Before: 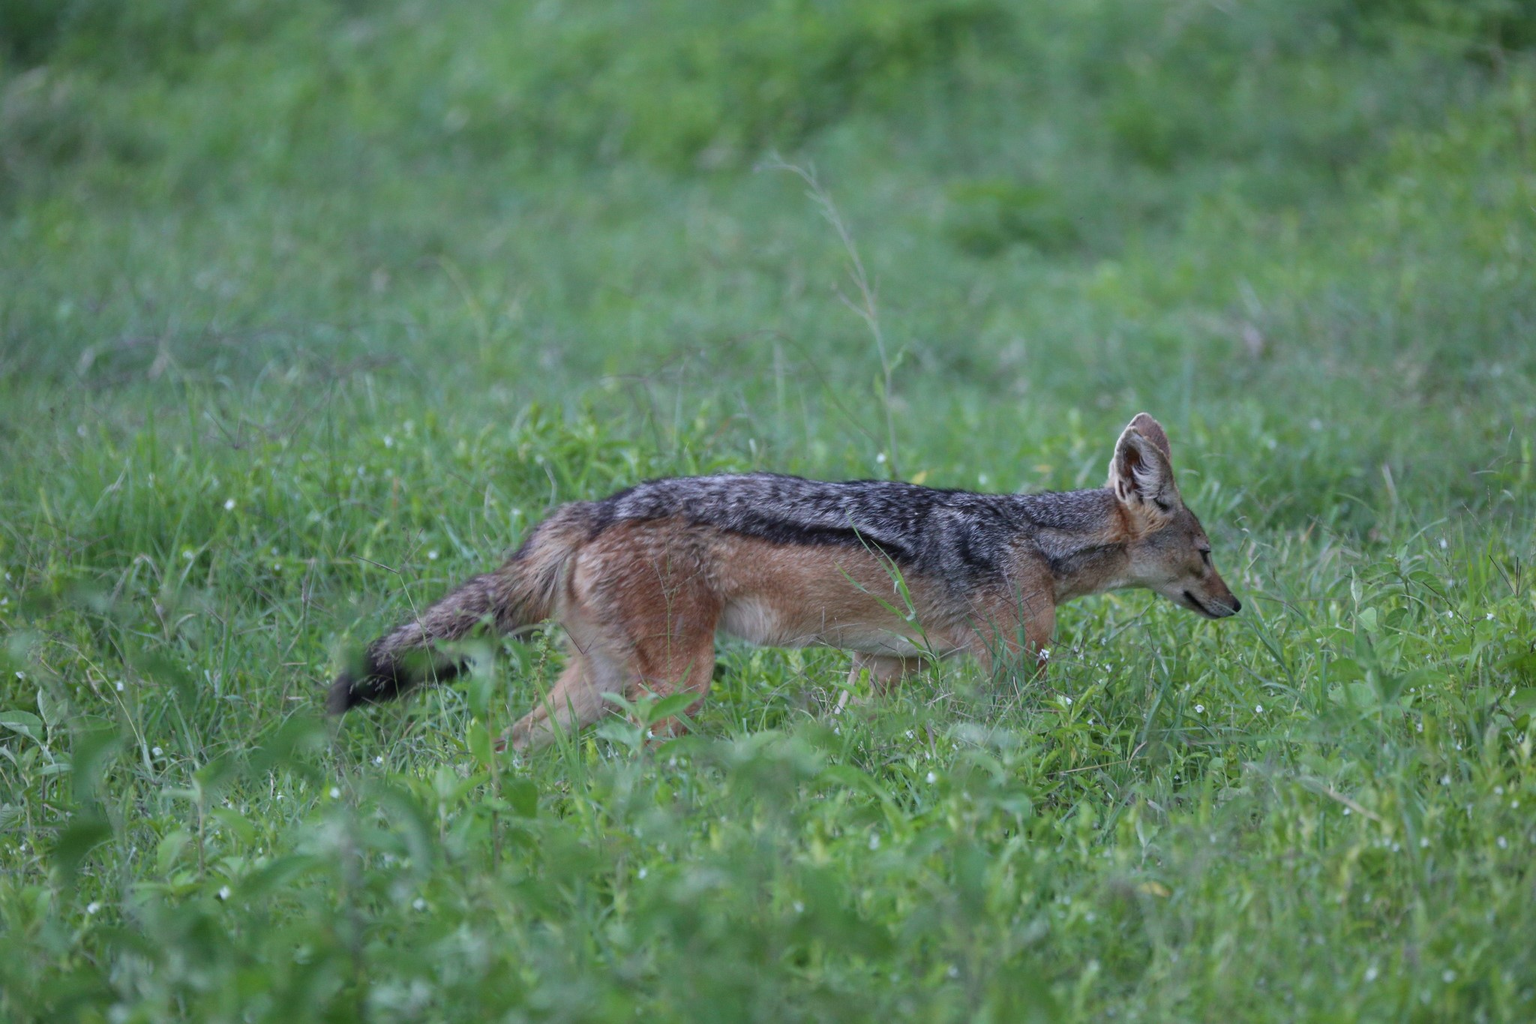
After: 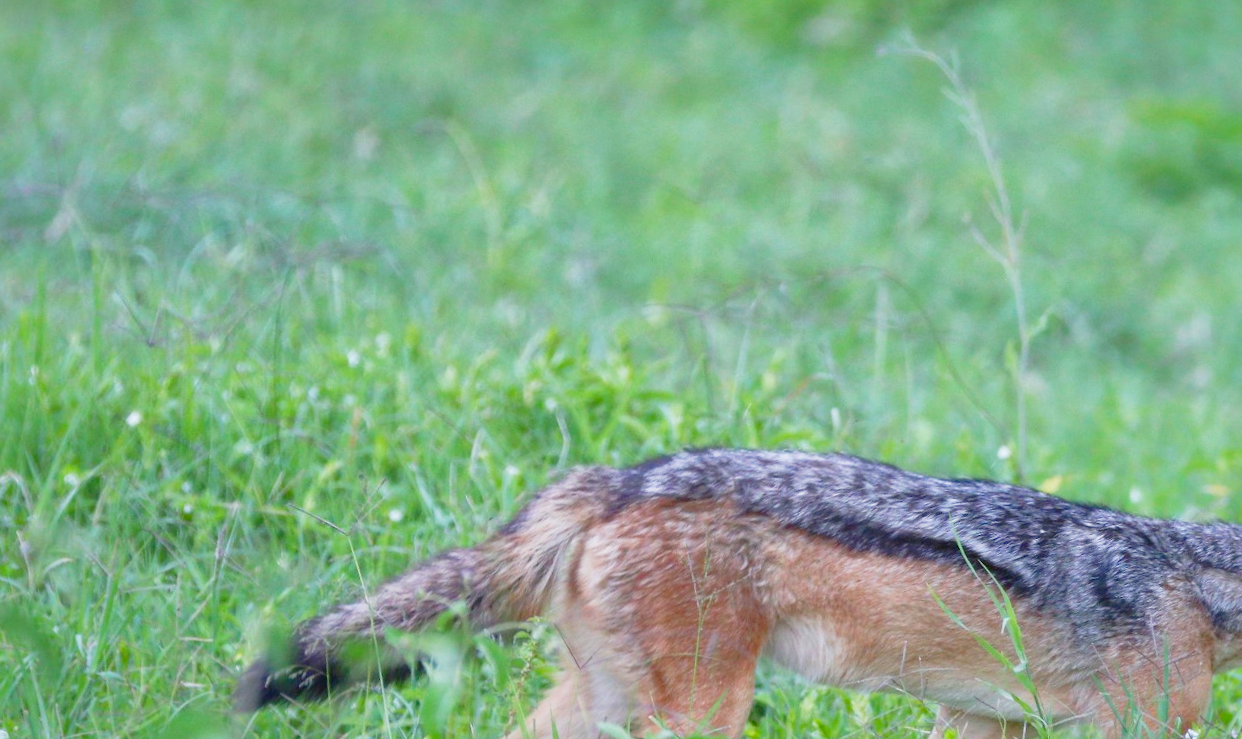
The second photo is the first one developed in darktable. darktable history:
color balance rgb: perceptual saturation grading › global saturation 1.631%, perceptual saturation grading › highlights -2.874%, perceptual saturation grading › mid-tones 3.997%, perceptual saturation grading › shadows 8.306%, contrast -20.285%
base curve: curves: ch0 [(0, 0) (0.012, 0.01) (0.073, 0.168) (0.31, 0.711) (0.645, 0.957) (1, 1)], preserve colors none
crop and rotate: angle -6.3°, left 2.191%, top 6.987%, right 27.534%, bottom 30.268%
shadows and highlights: on, module defaults
